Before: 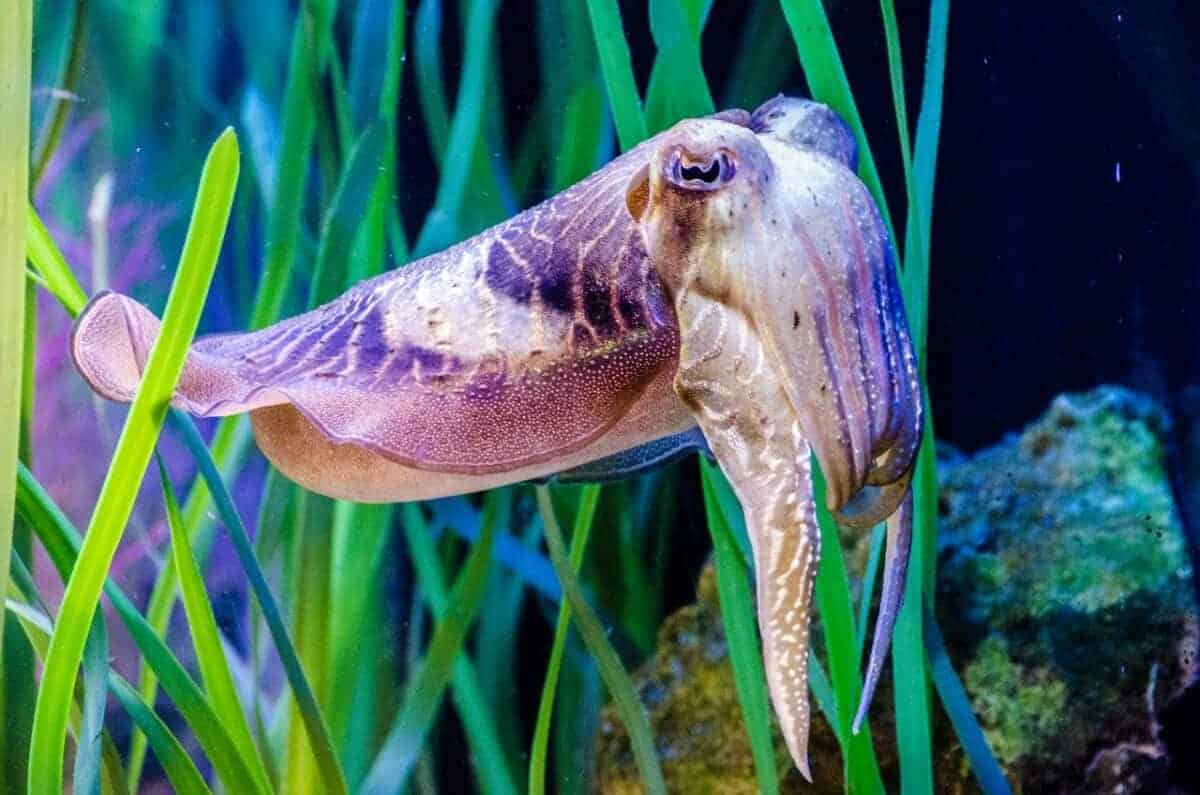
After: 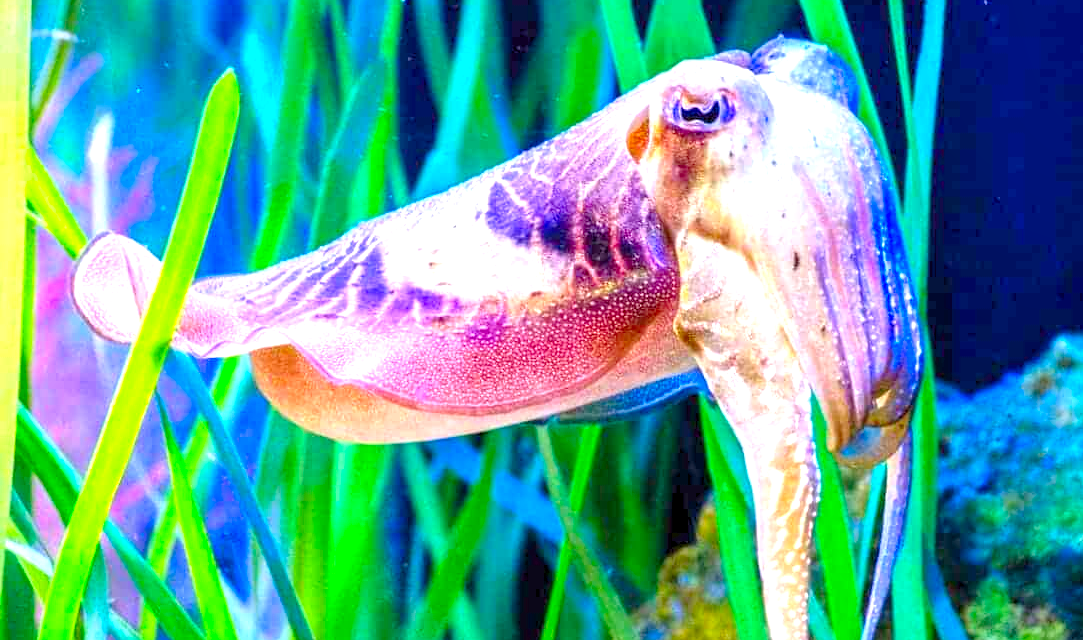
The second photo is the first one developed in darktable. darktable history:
contrast brightness saturation: saturation 0.486
crop: top 7.478%, right 9.696%, bottom 11.97%
exposure: black level correction 0, exposure 1.105 EV, compensate exposure bias true, compensate highlight preservation false
levels: levels [0.018, 0.493, 1]
tone equalizer: -7 EV 0.164 EV, -6 EV 0.637 EV, -5 EV 1.19 EV, -4 EV 1.34 EV, -3 EV 1.13 EV, -2 EV 0.6 EV, -1 EV 0.168 EV, smoothing diameter 24.81%, edges refinement/feathering 8.71, preserve details guided filter
